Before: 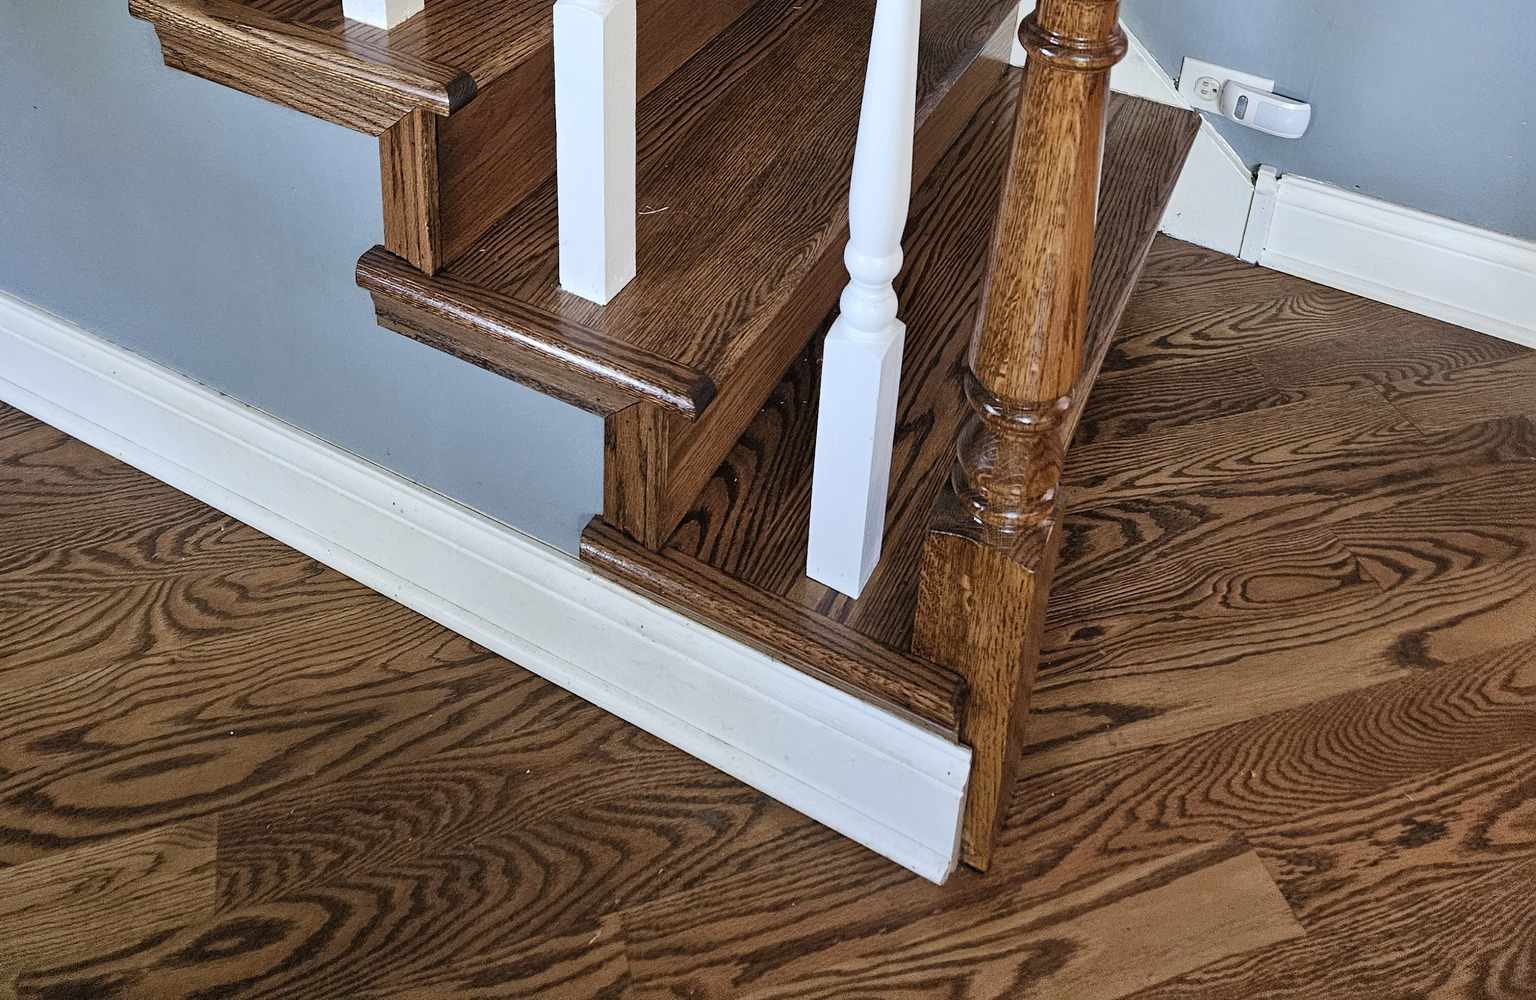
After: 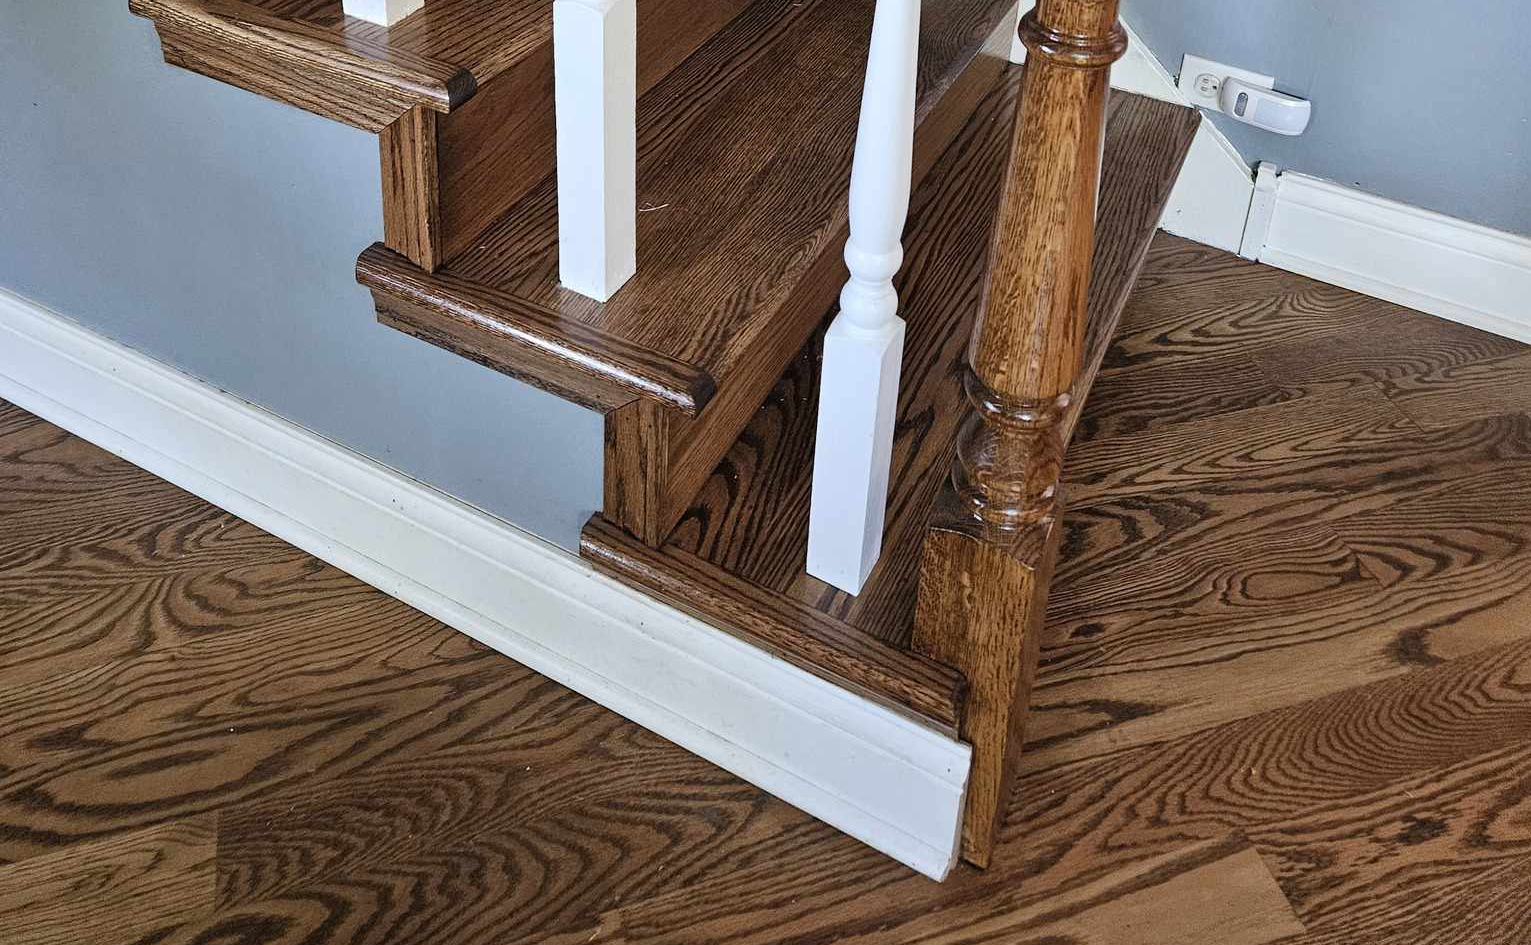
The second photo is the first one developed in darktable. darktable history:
crop: top 0.376%, right 0.261%, bottom 5.075%
